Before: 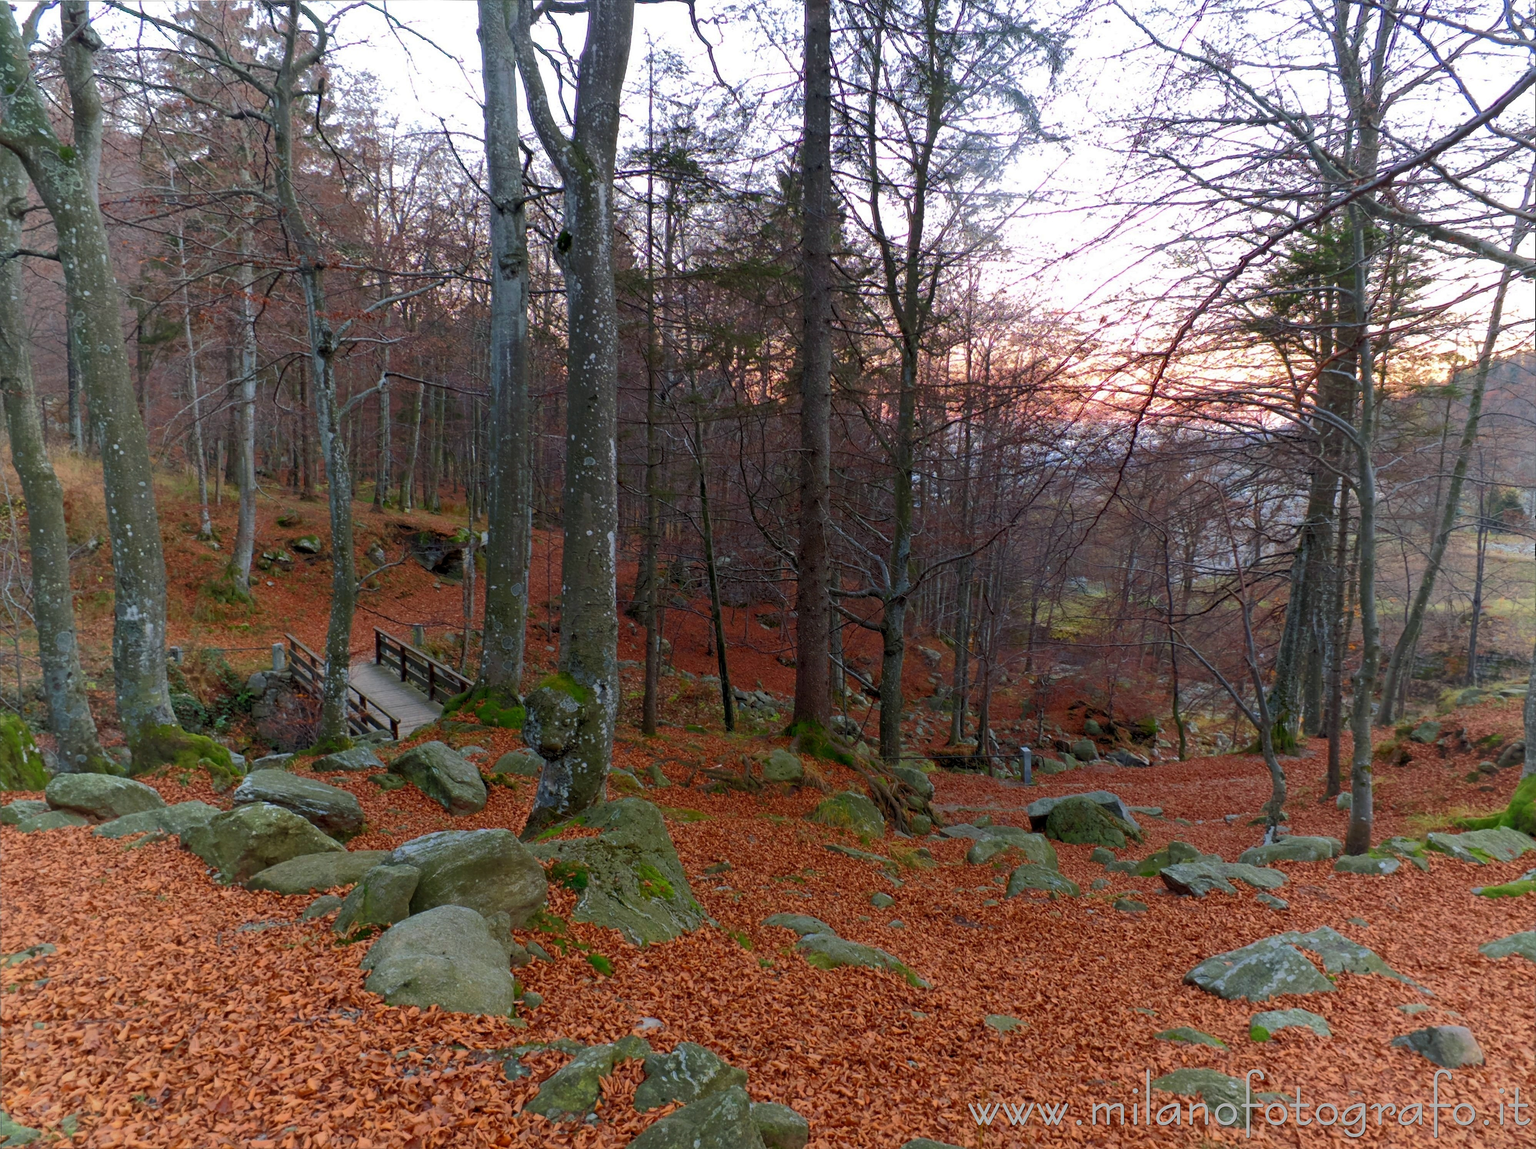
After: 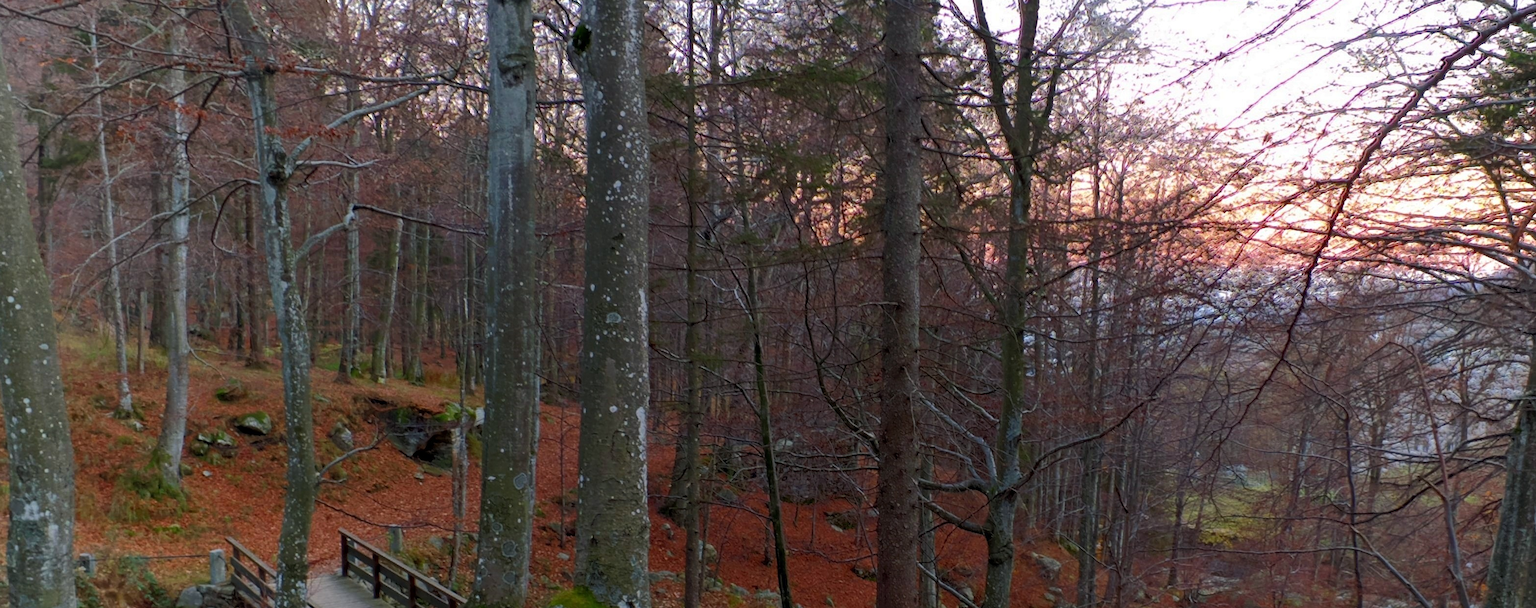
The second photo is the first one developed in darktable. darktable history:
crop: left 7.028%, top 18.446%, right 14.4%, bottom 39.928%
tone equalizer: on, module defaults
